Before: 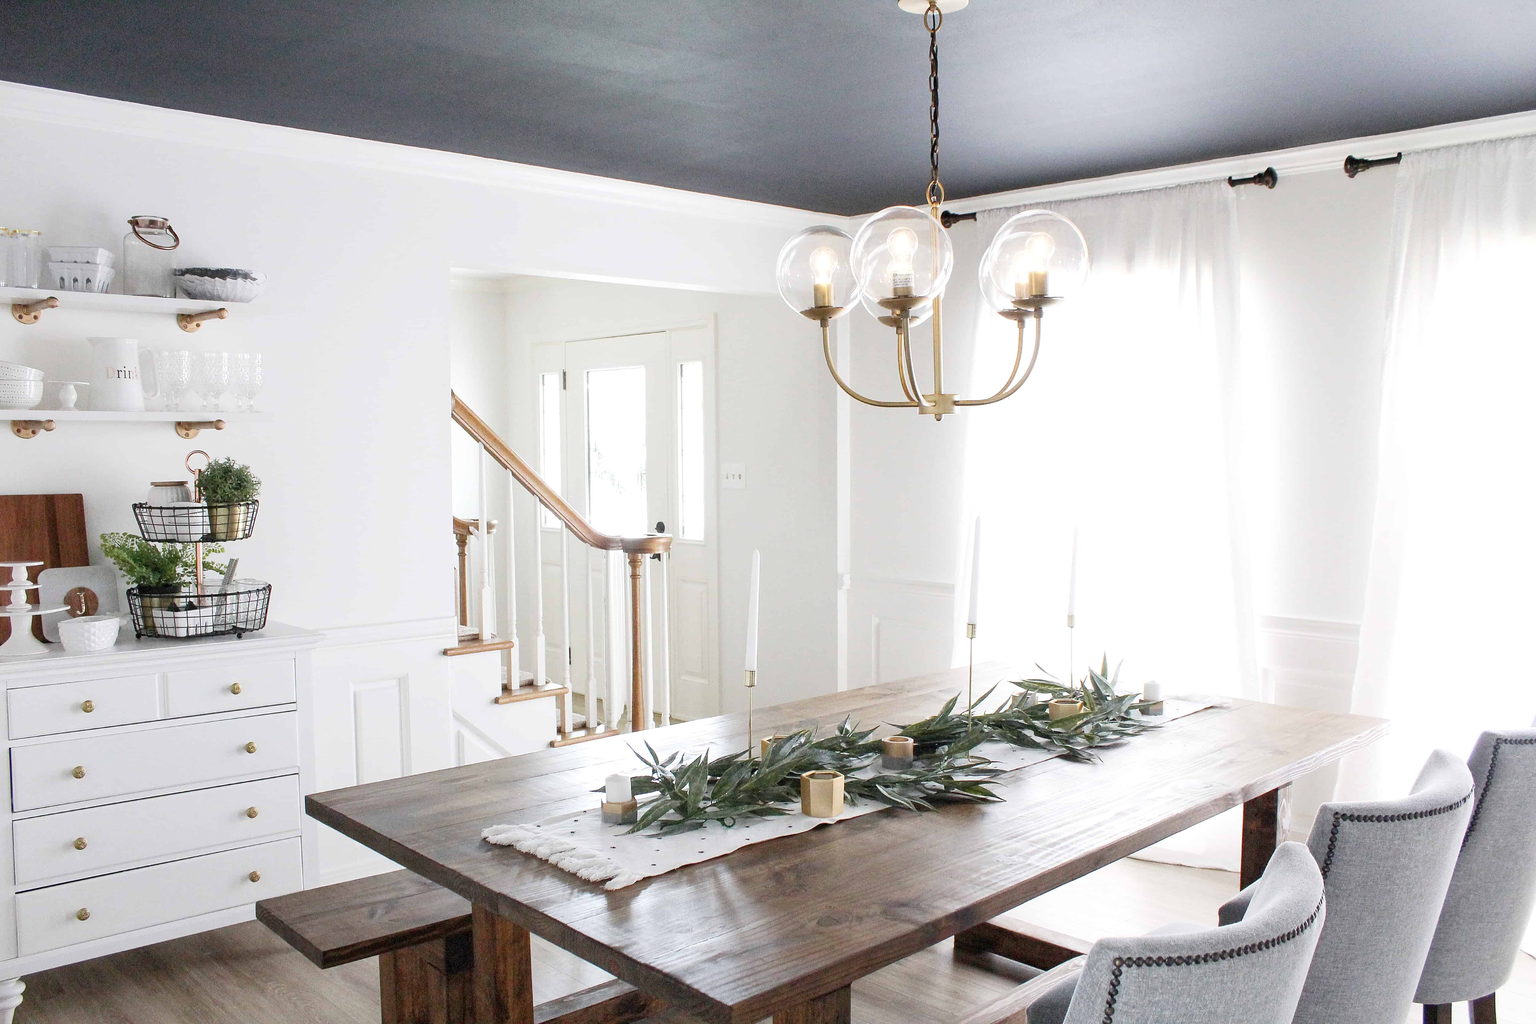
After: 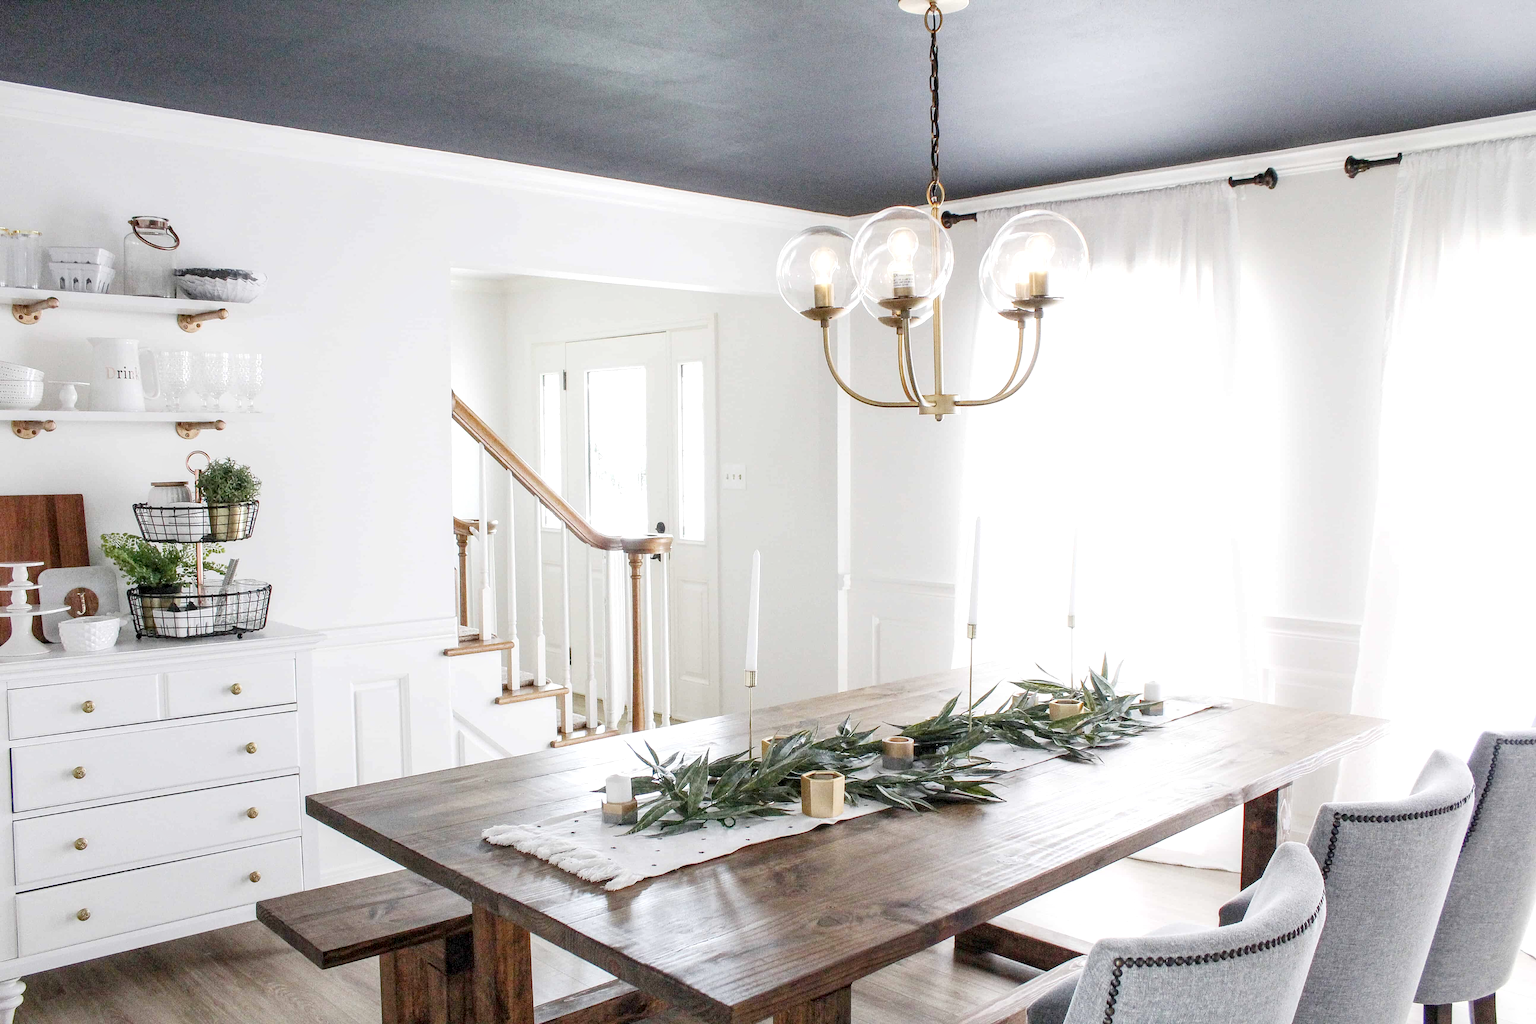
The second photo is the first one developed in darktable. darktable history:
tone curve: curves: ch0 [(0, 0) (0.641, 0.691) (1, 1)], preserve colors none
local contrast: detail 130%
